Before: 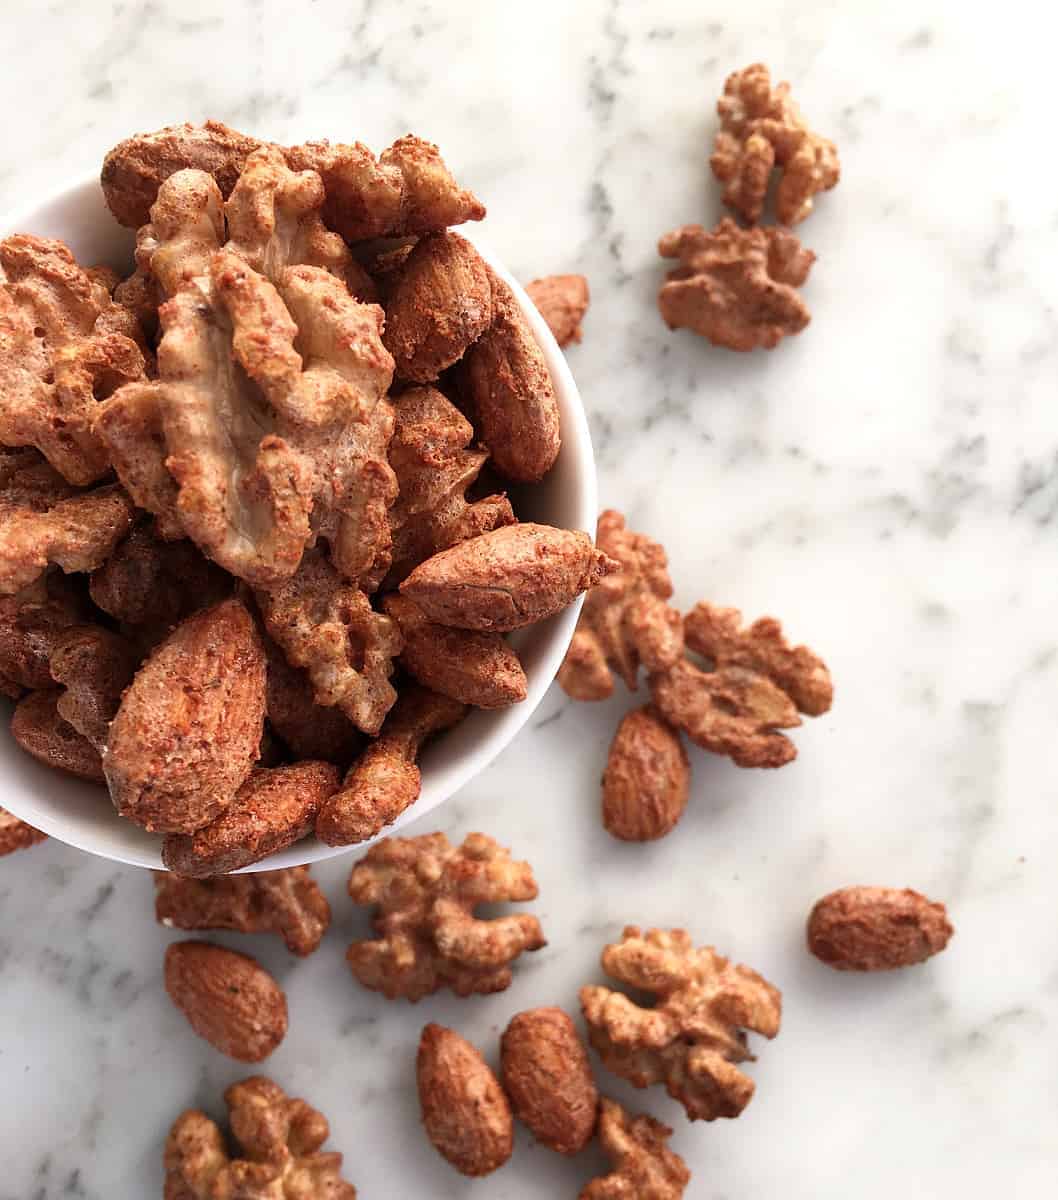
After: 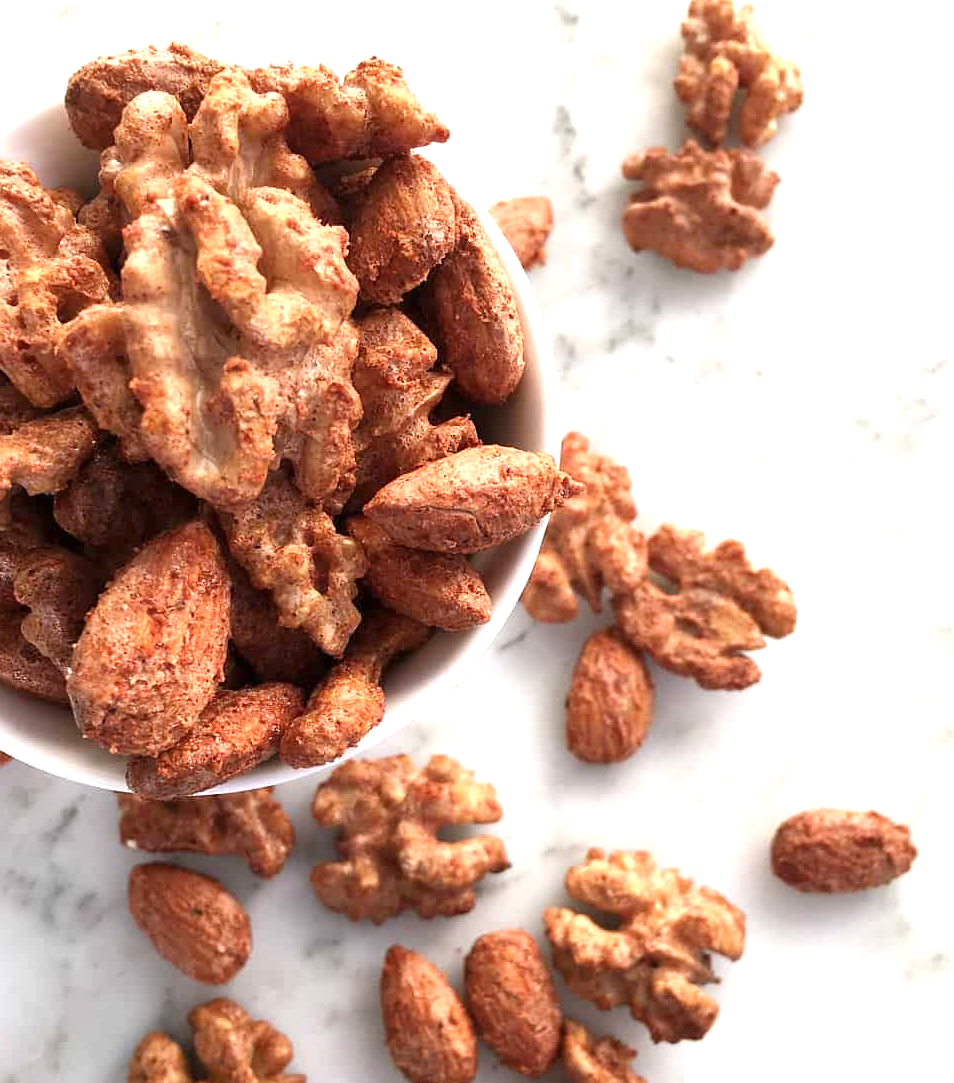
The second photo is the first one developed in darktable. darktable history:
exposure: exposure 0.6 EV, compensate highlight preservation false
crop: left 3.45%, top 6.511%, right 6.376%, bottom 3.235%
